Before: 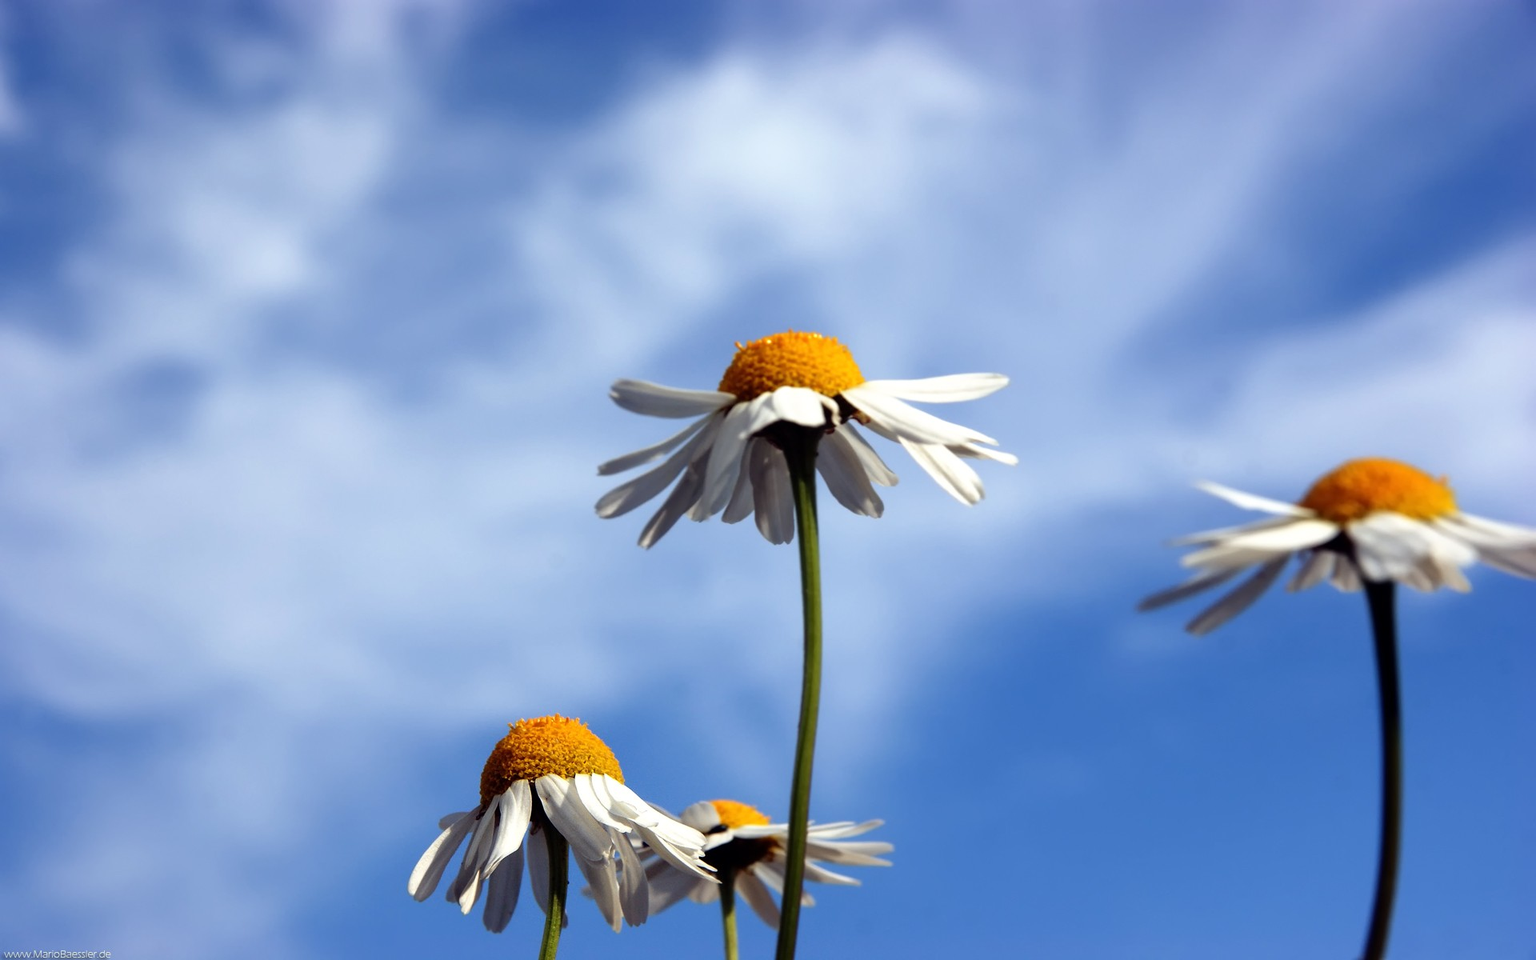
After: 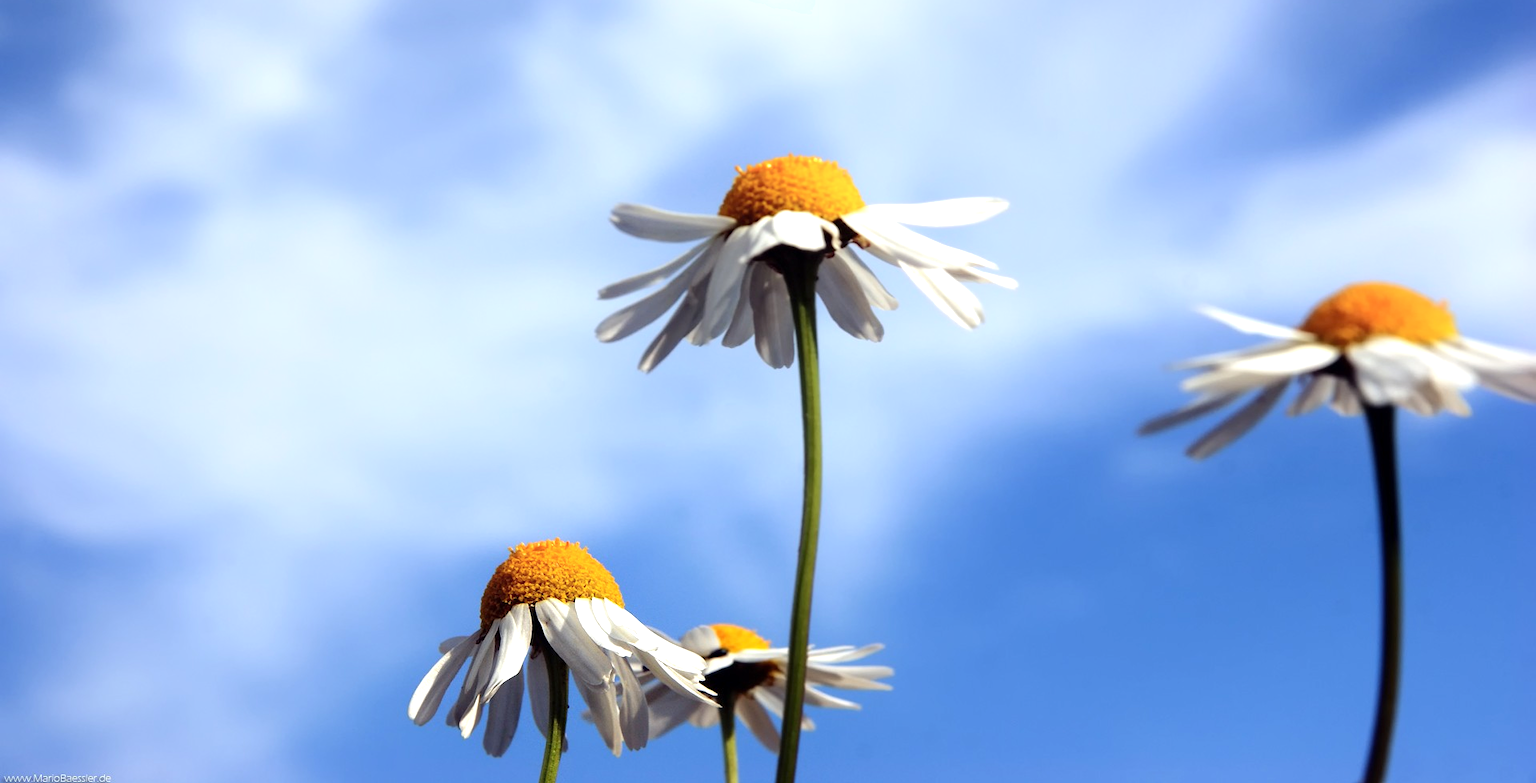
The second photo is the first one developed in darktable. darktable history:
shadows and highlights: shadows -23.81, highlights 48.57, soften with gaussian
crop and rotate: top 18.351%
exposure: exposure 0.376 EV, compensate highlight preservation false
